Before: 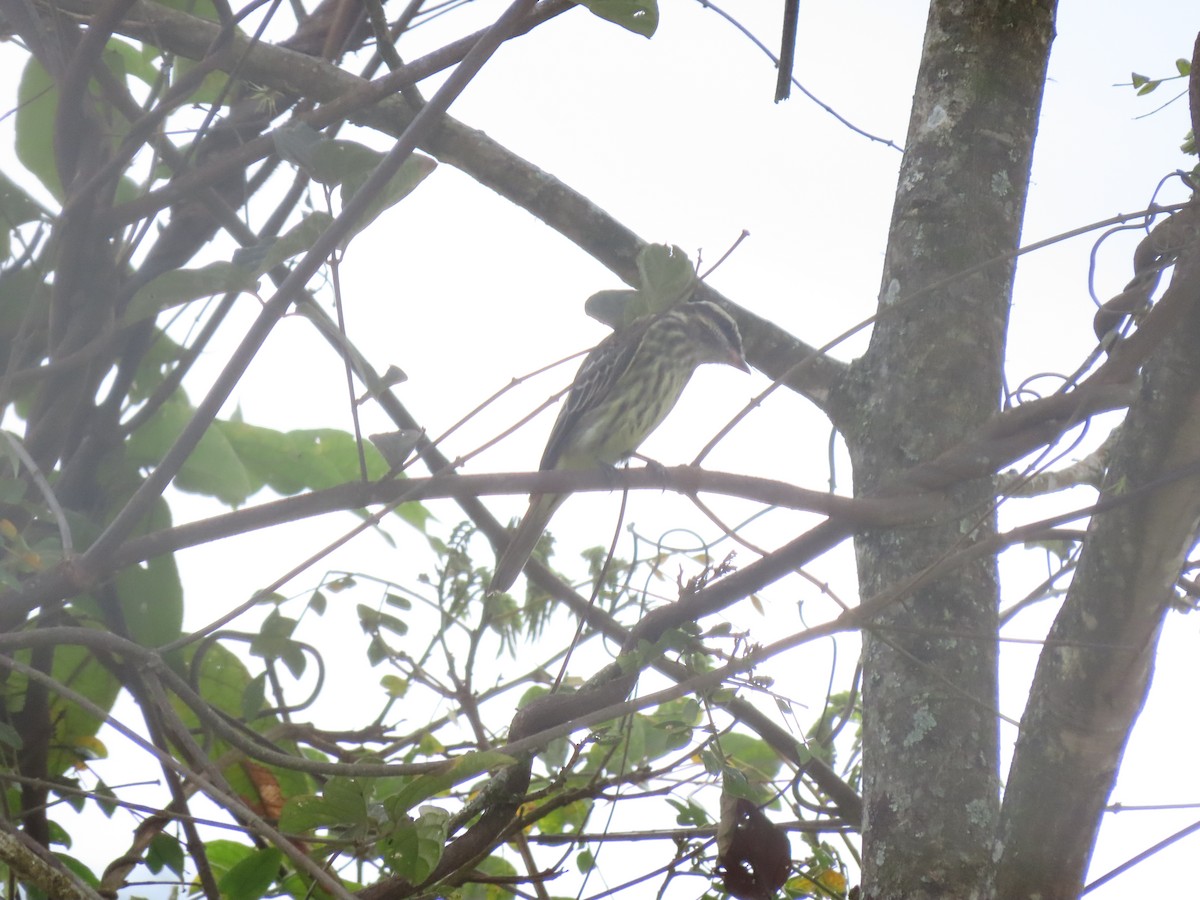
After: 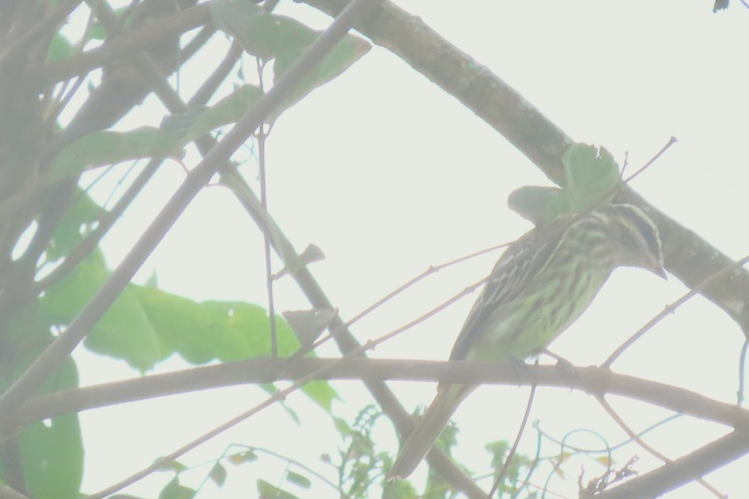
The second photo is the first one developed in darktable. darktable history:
color balance rgb: contrast -30%
color correction: highlights a* 4.02, highlights b* 4.98, shadows a* -7.55, shadows b* 4.98
contrast brightness saturation: contrast -0.1, saturation -0.1
rotate and perspective: rotation -0.45°, automatic cropping original format, crop left 0.008, crop right 0.992, crop top 0.012, crop bottom 0.988
tone curve: curves: ch0 [(0, 0.056) (0.049, 0.073) (0.155, 0.127) (0.33, 0.331) (0.432, 0.46) (0.601, 0.655) (0.843, 0.876) (1, 0.965)]; ch1 [(0, 0) (0.339, 0.334) (0.445, 0.419) (0.476, 0.454) (0.497, 0.494) (0.53, 0.511) (0.557, 0.549) (0.613, 0.614) (0.728, 0.729) (1, 1)]; ch2 [(0, 0) (0.327, 0.318) (0.417, 0.426) (0.46, 0.453) (0.502, 0.5) (0.526, 0.52) (0.54, 0.543) (0.606, 0.61) (0.74, 0.716) (1, 1)], color space Lab, independent channels, preserve colors none
color balance: lift [1.004, 1.002, 1.002, 0.998], gamma [1, 1.007, 1.002, 0.993], gain [1, 0.977, 1.013, 1.023], contrast -3.64%
crop and rotate: angle -4.99°, left 2.122%, top 6.945%, right 27.566%, bottom 30.519%
exposure: black level correction 0, exposure 1.015 EV, compensate exposure bias true, compensate highlight preservation false
